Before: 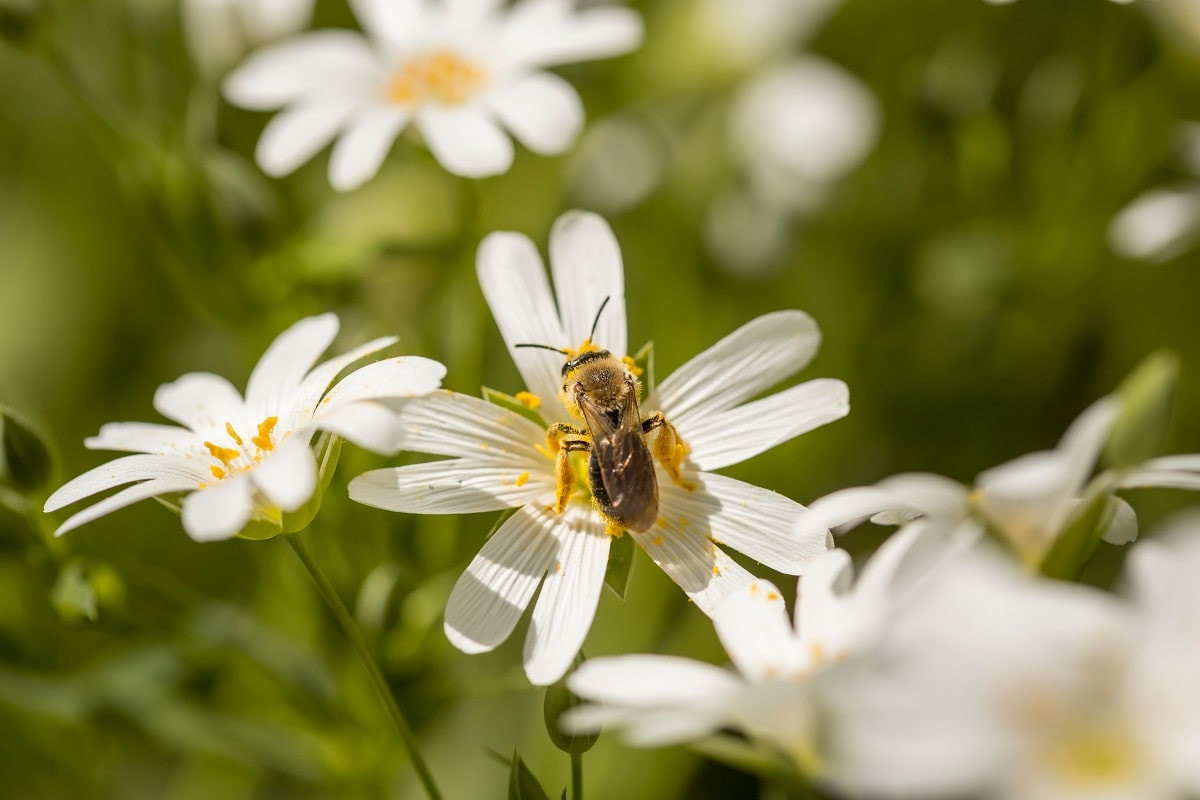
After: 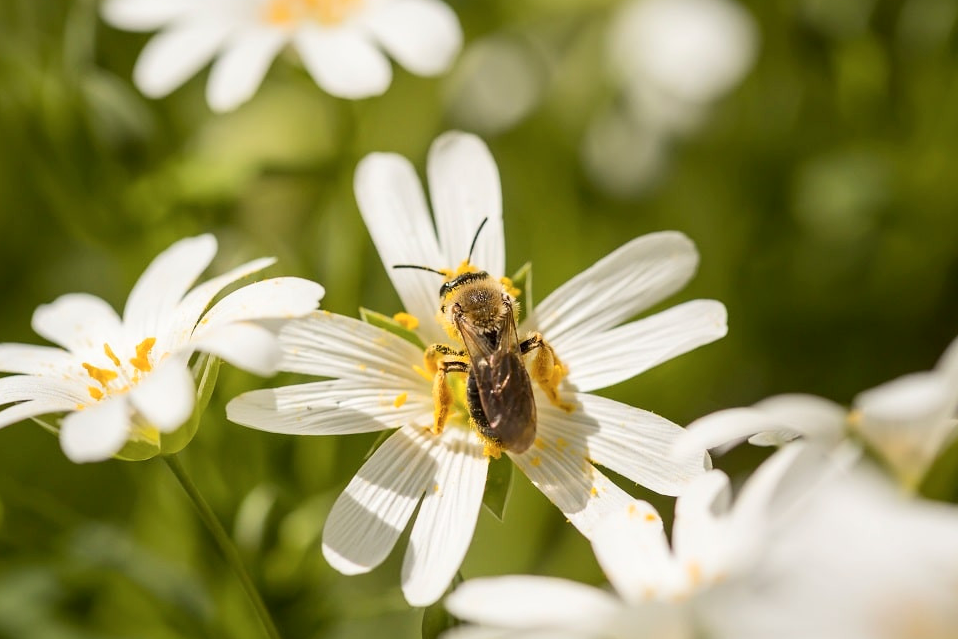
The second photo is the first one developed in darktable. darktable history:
contrast brightness saturation: contrast 0.145, brightness 0.045
crop and rotate: left 10.198%, top 9.969%, right 9.948%, bottom 10.091%
